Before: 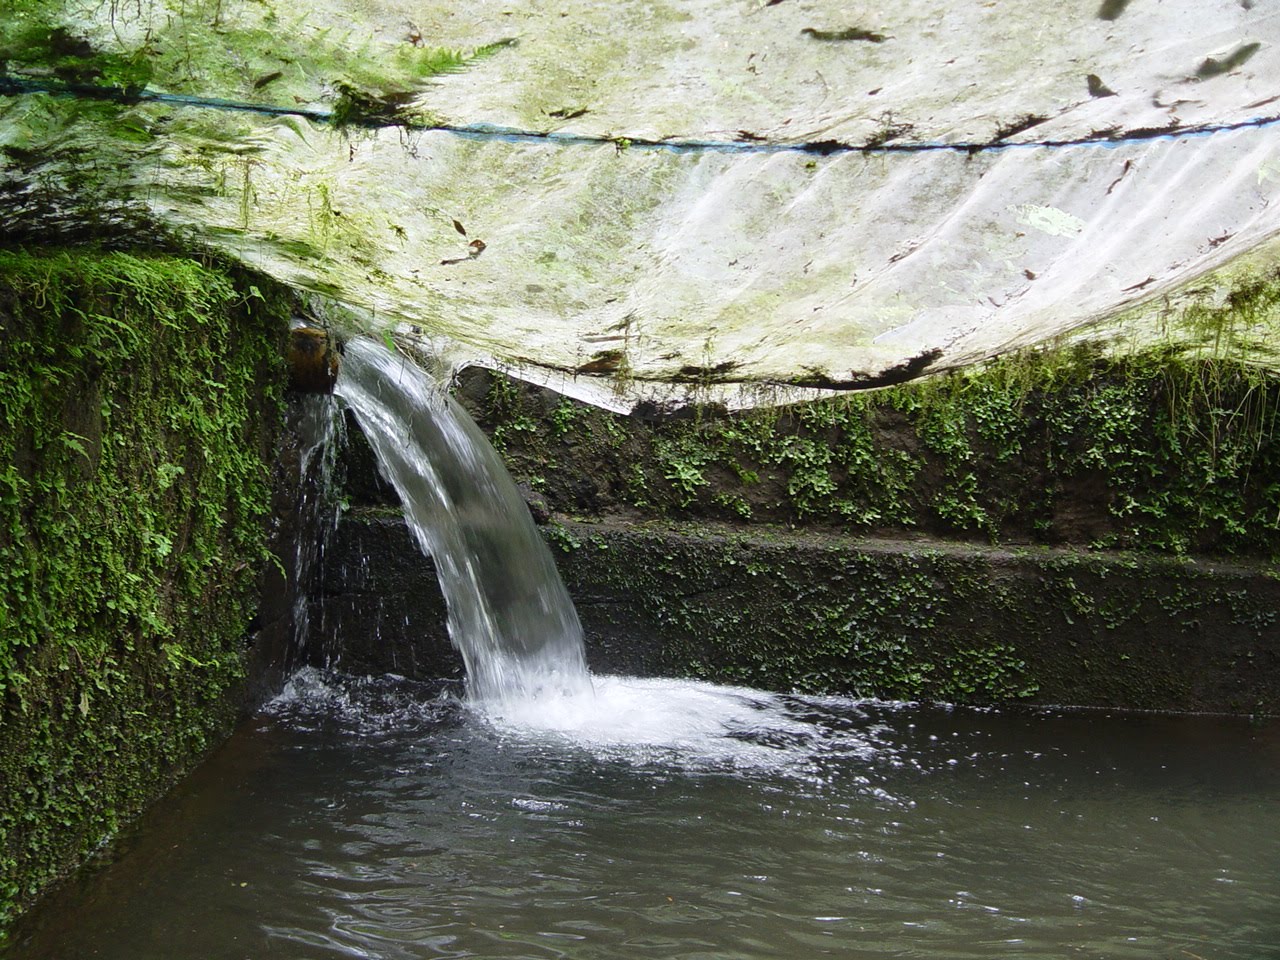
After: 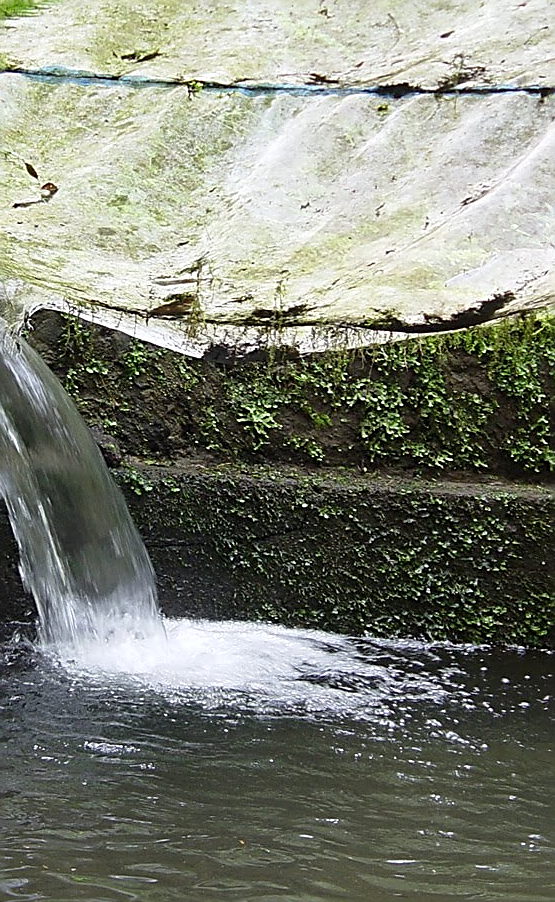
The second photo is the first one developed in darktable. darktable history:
sharpen: amount 0.901
crop: left 33.452%, top 6.025%, right 23.155%
exposure: exposure 0.02 EV, compensate highlight preservation false
